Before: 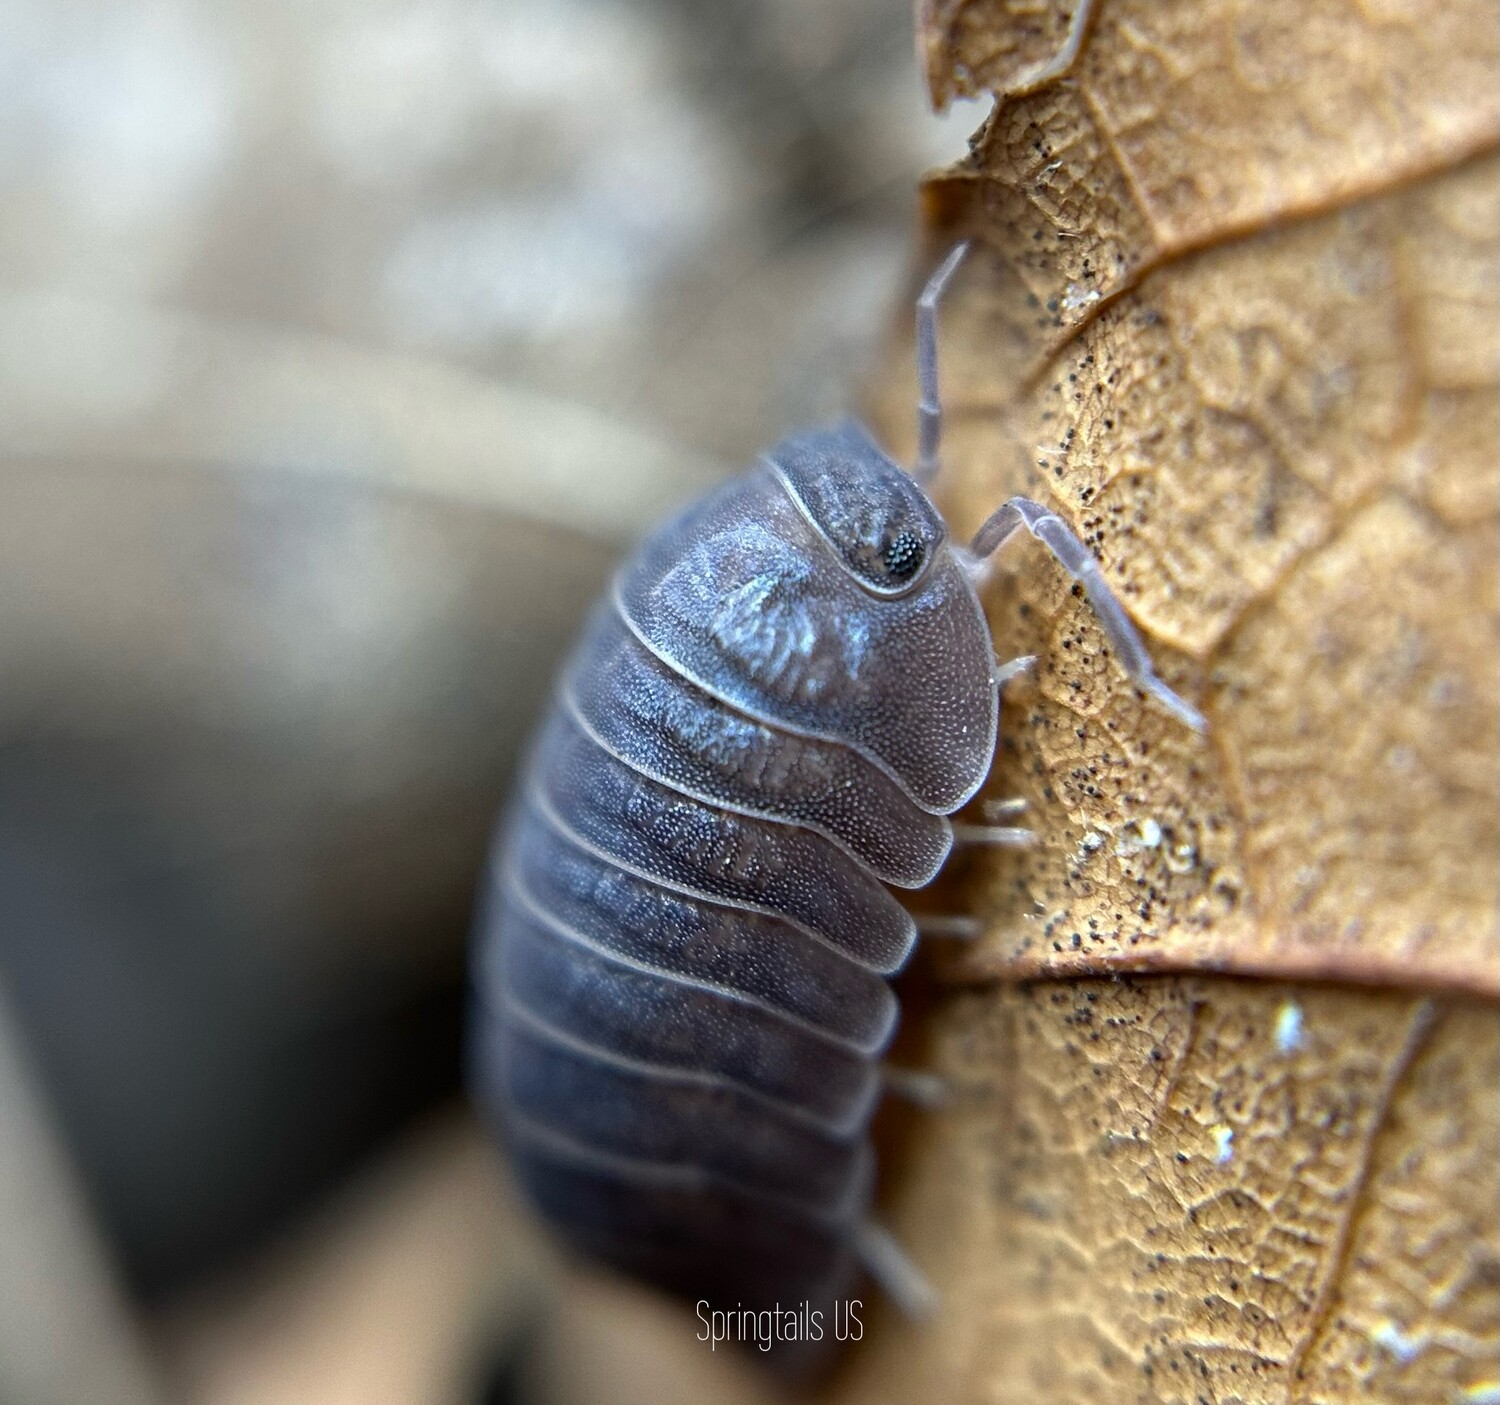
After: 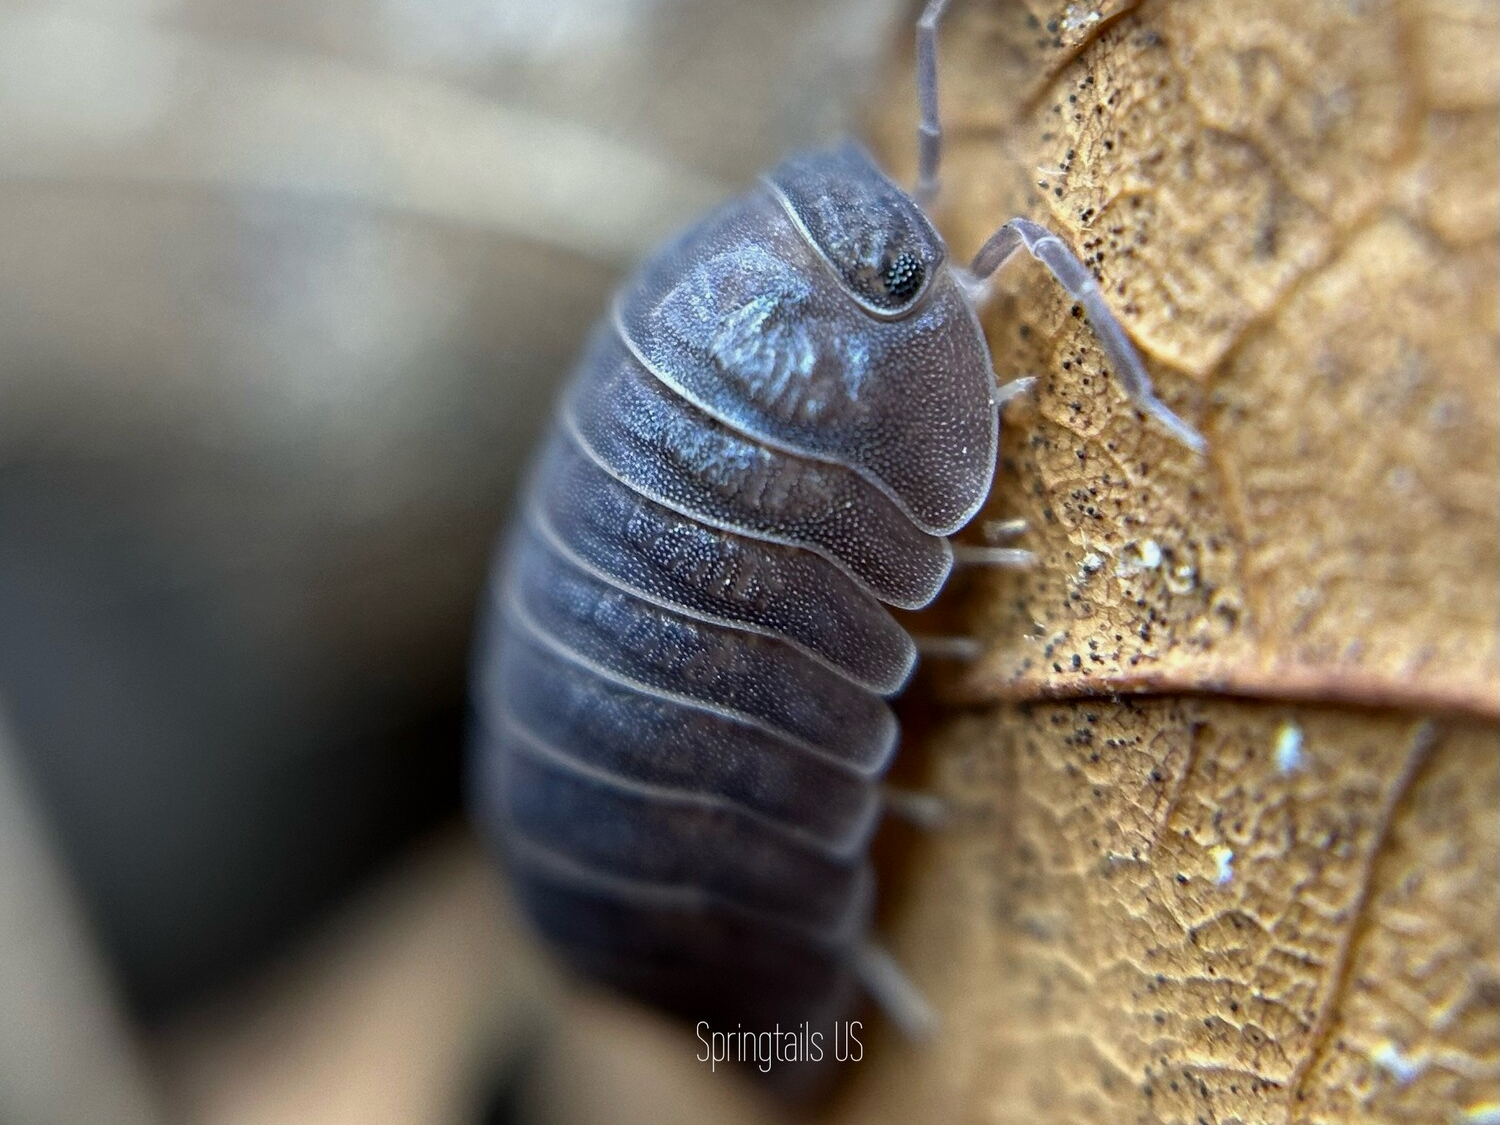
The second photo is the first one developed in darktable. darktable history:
exposure: black level correction 0.001, exposure -0.124 EV, compensate exposure bias true, compensate highlight preservation false
crop and rotate: top 19.883%
